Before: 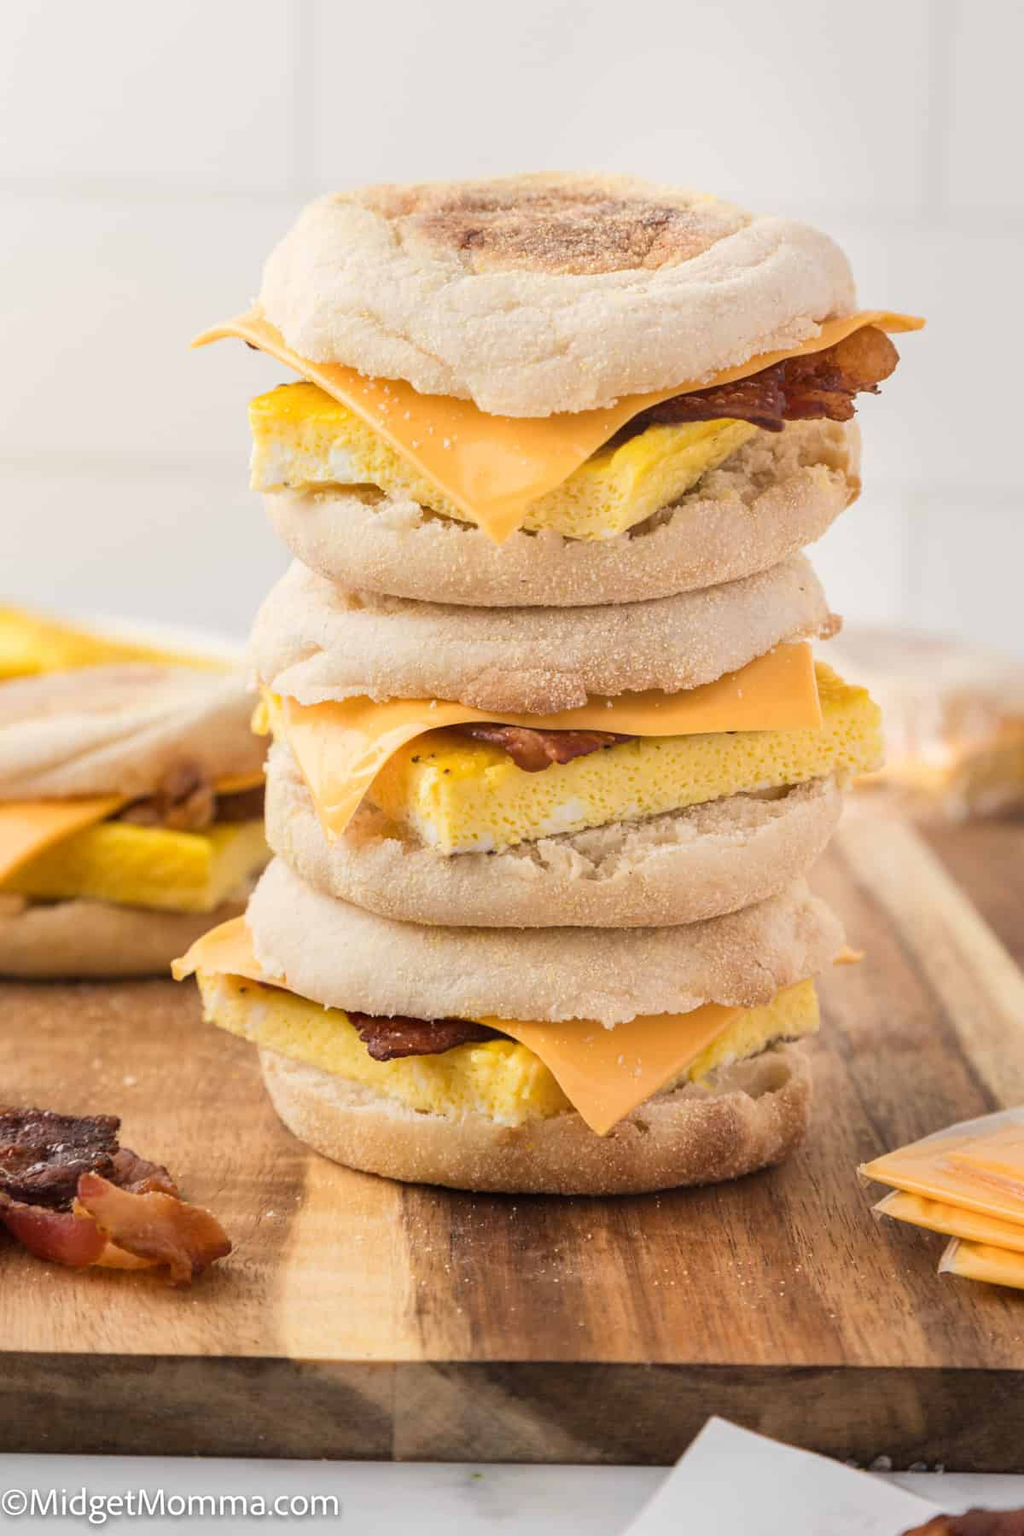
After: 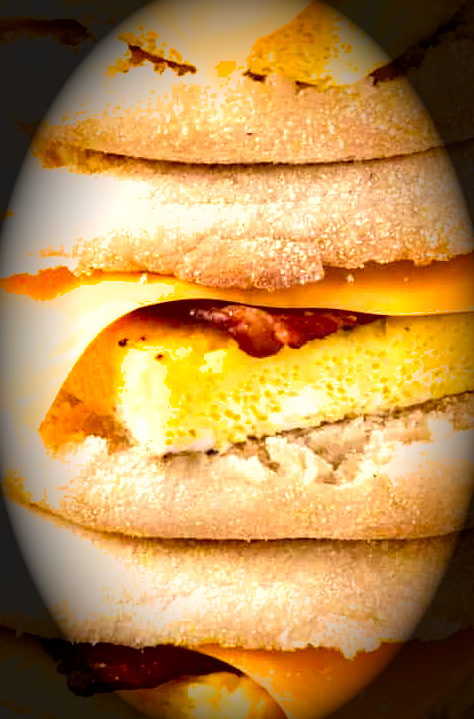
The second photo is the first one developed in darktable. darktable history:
exposure: black level correction 0, exposure 0.697 EV, compensate highlight preservation false
crop: left 30.394%, top 30.425%, right 30.098%, bottom 29.61%
vignetting: fall-off start 66.46%, fall-off radius 39.84%, brightness -0.988, saturation 0.498, automatic ratio true, width/height ratio 0.668, unbound false
levels: gray 50.76%, levels [0, 0.397, 0.955]
shadows and highlights: radius 132.45, soften with gaussian
